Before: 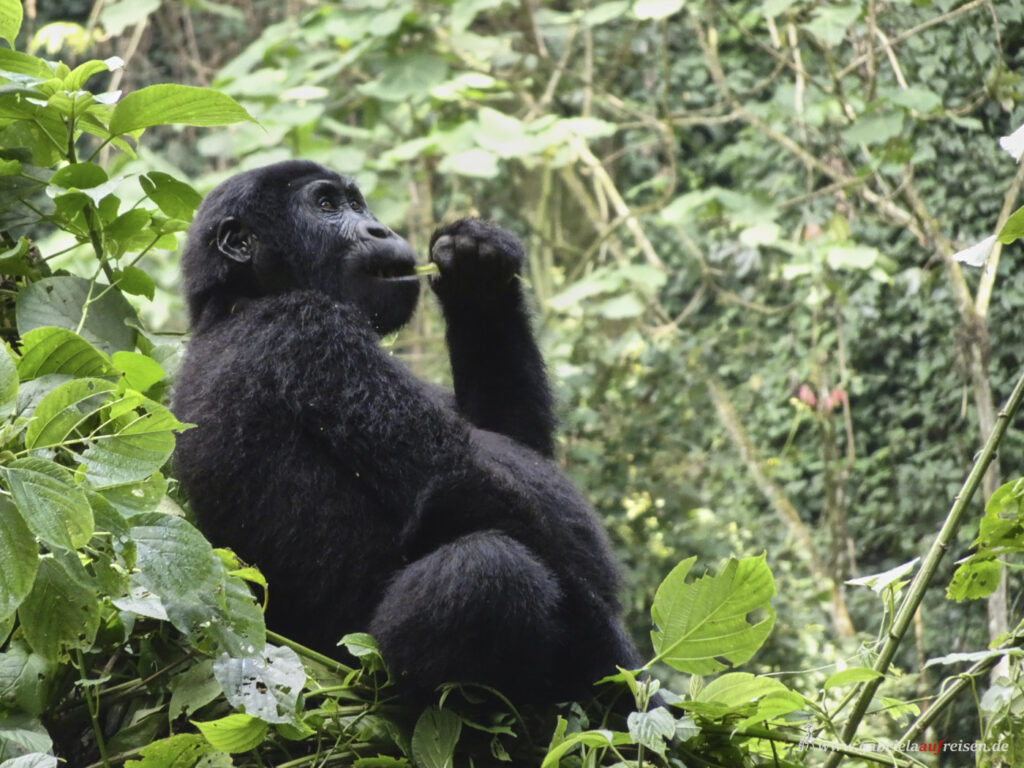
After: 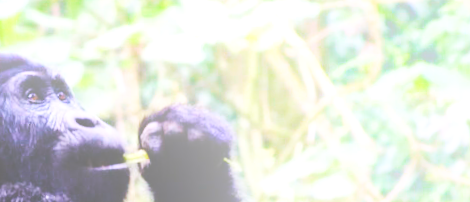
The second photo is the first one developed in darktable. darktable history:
exposure: black level correction 0, exposure 0.5 EV, compensate exposure bias true, compensate highlight preservation false
bloom: on, module defaults
crop: left 28.64%, top 16.832%, right 26.637%, bottom 58.055%
tone equalizer: -8 EV -0.417 EV, -7 EV -0.389 EV, -6 EV -0.333 EV, -5 EV -0.222 EV, -3 EV 0.222 EV, -2 EV 0.333 EV, -1 EV 0.389 EV, +0 EV 0.417 EV, edges refinement/feathering 500, mask exposure compensation -1.57 EV, preserve details no
rgb levels: preserve colors max RGB
rotate and perspective: rotation -2.29°, automatic cropping off
white balance: red 1.042, blue 1.17
base curve: curves: ch0 [(0, 0) (0.036, 0.025) (0.121, 0.166) (0.206, 0.329) (0.605, 0.79) (1, 1)], preserve colors none
